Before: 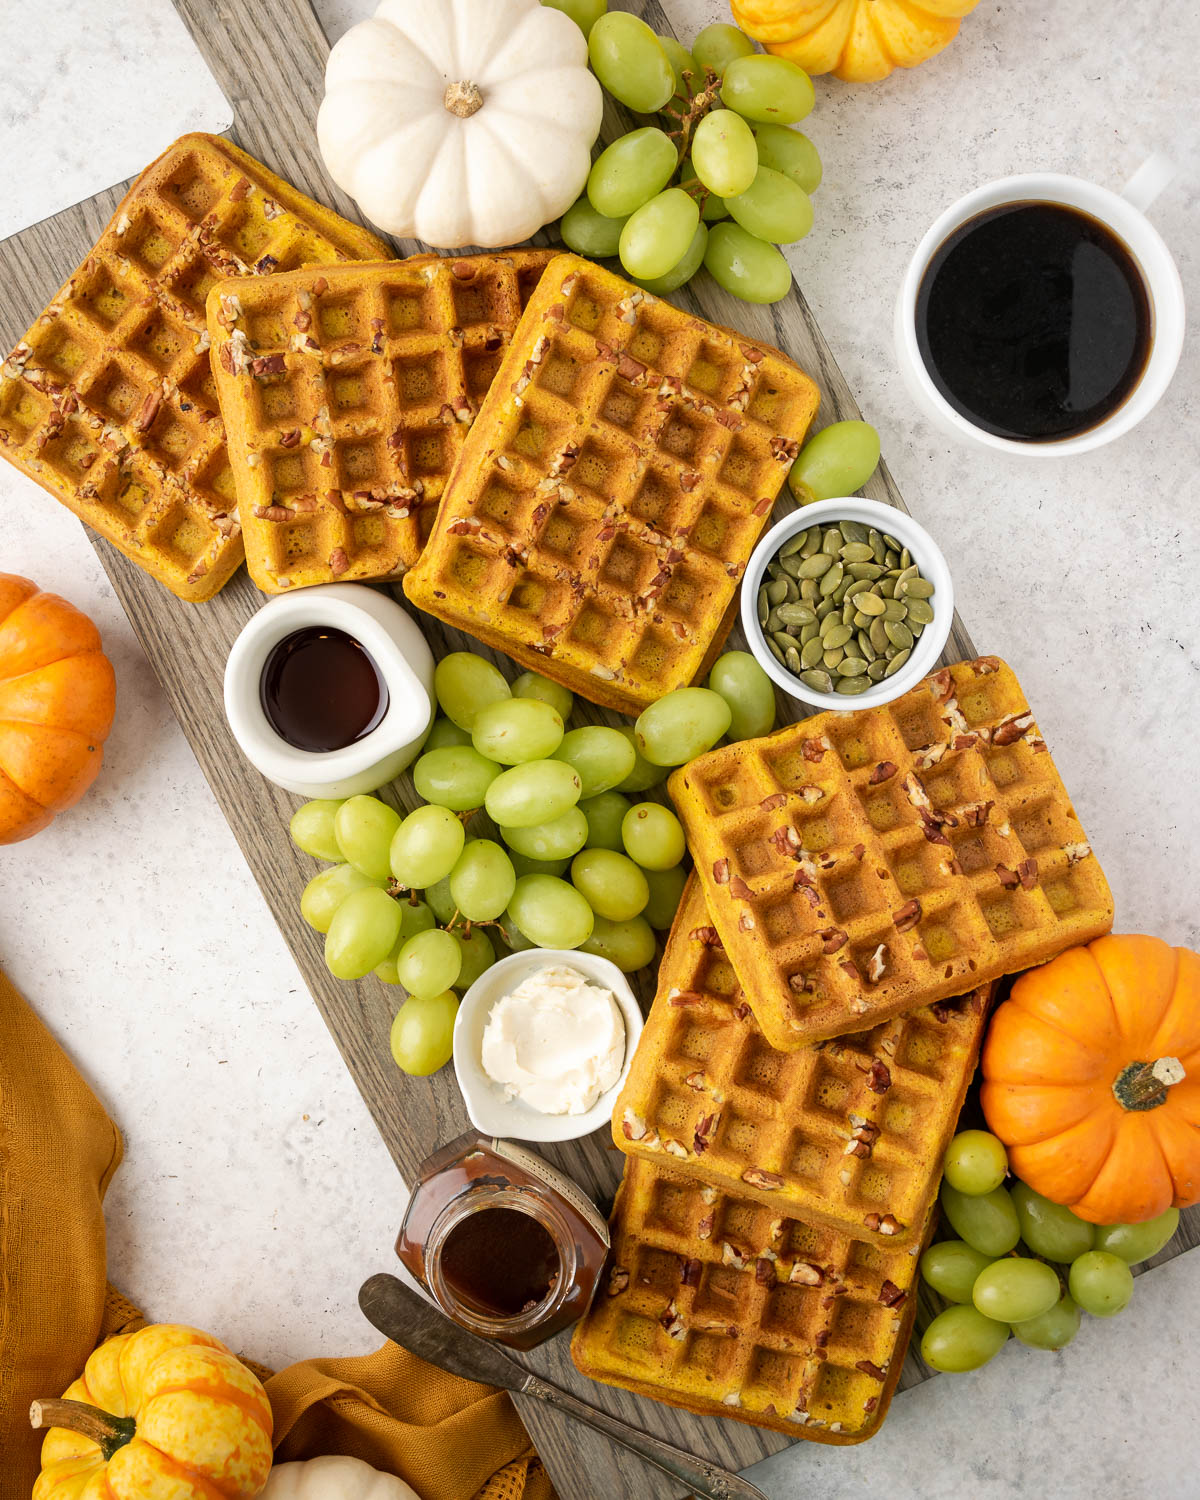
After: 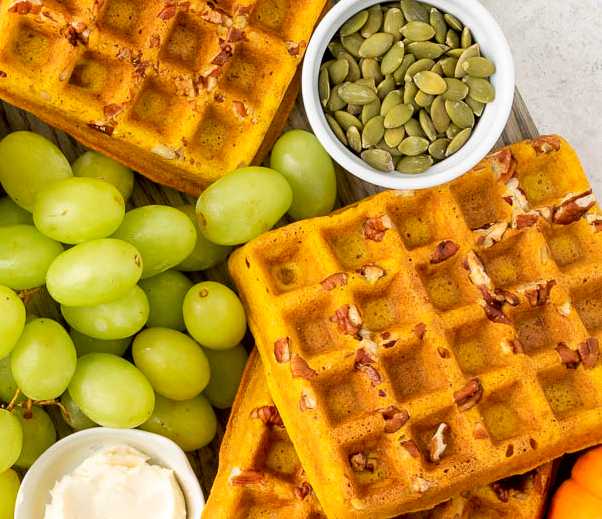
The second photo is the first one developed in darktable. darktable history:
crop: left 36.607%, top 34.735%, right 13.146%, bottom 30.611%
contrast brightness saturation: contrast 0.07, brightness 0.08, saturation 0.18
exposure: black level correction 0.005, exposure 0.001 EV, compensate highlight preservation false
